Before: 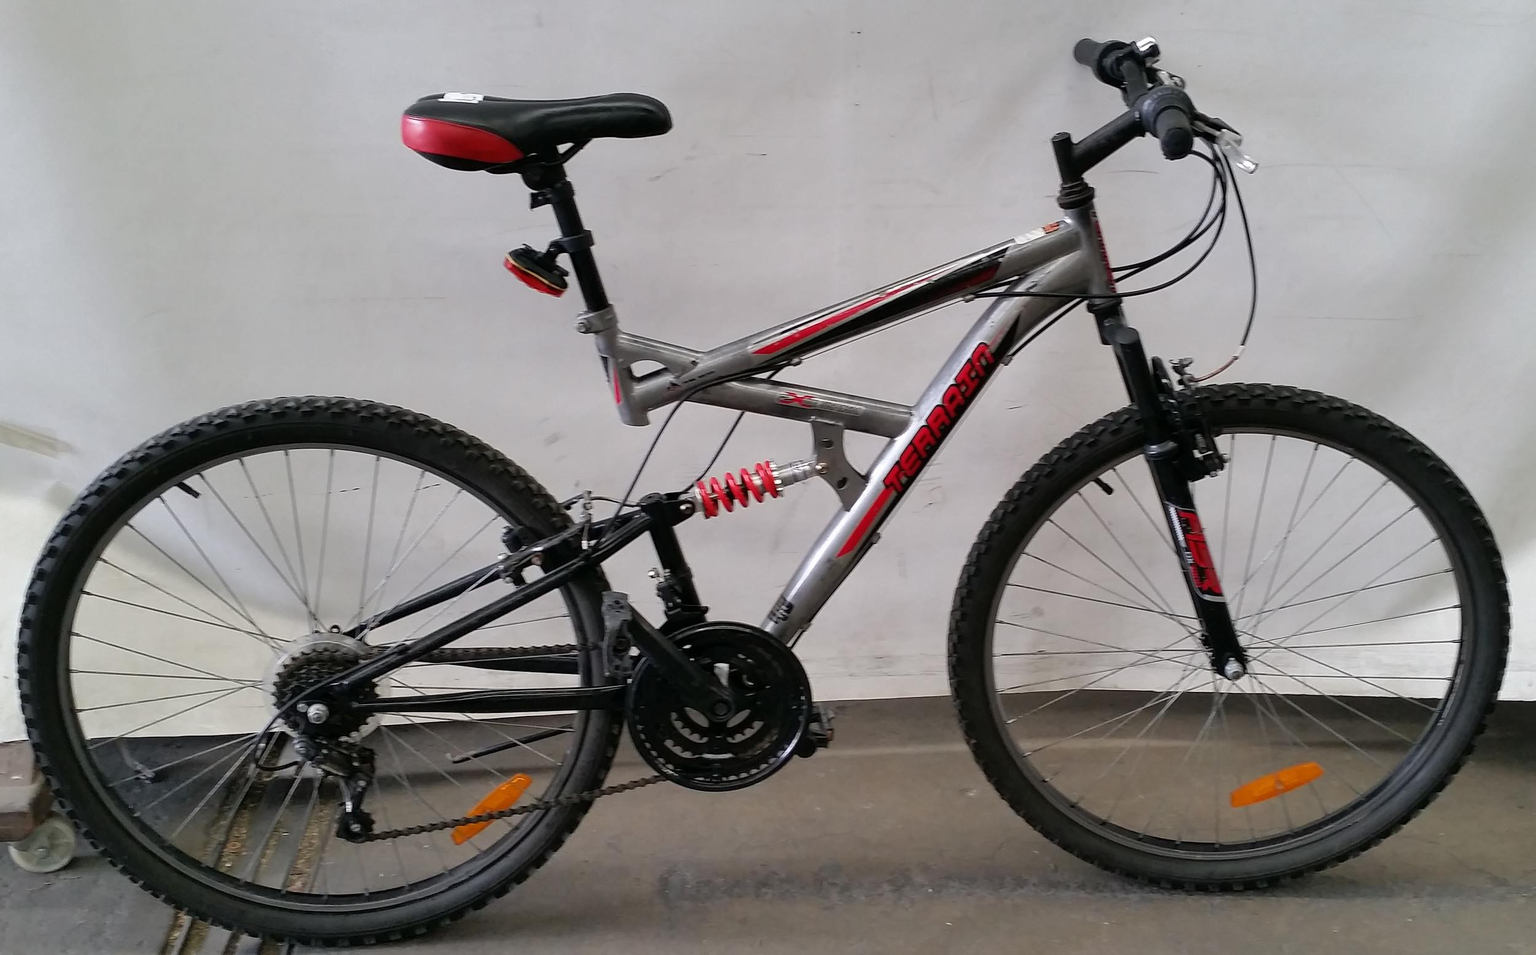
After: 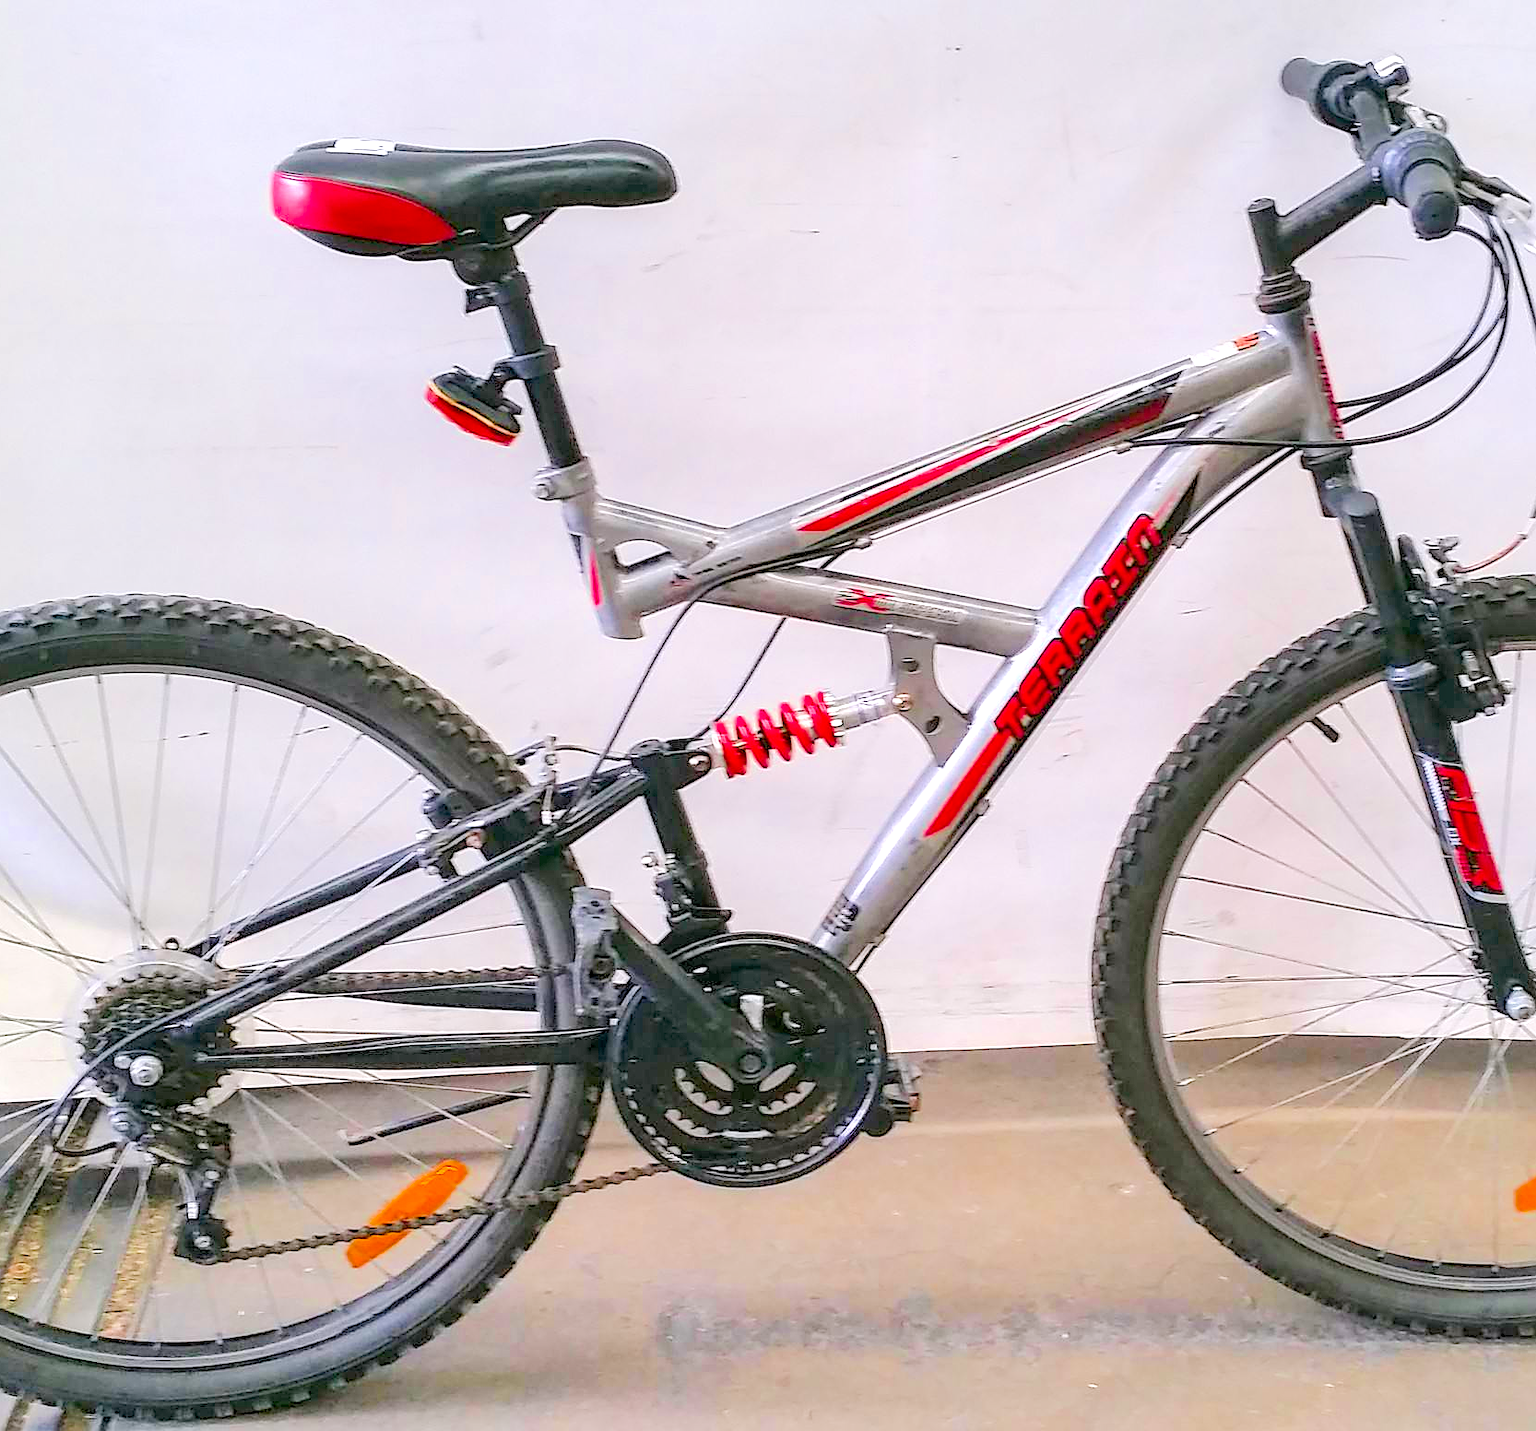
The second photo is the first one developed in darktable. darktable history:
white balance: red 1.009, blue 1.027
local contrast: on, module defaults
crop and rotate: left 14.385%, right 18.948%
sharpen: on, module defaults
color balance rgb: perceptual saturation grading › global saturation 25%, perceptual brilliance grading › mid-tones 10%, perceptual brilliance grading › shadows 15%, global vibrance 20%
levels: levels [0.012, 0.367, 0.697]
exposure: black level correction 0, exposure 0.7 EV, compensate exposure bias true, compensate highlight preservation false
filmic rgb: black relative exposure -16 EV, white relative exposure 8 EV, threshold 3 EV, hardness 4.17, latitude 50%, contrast 0.5, color science v5 (2021), contrast in shadows safe, contrast in highlights safe, enable highlight reconstruction true
